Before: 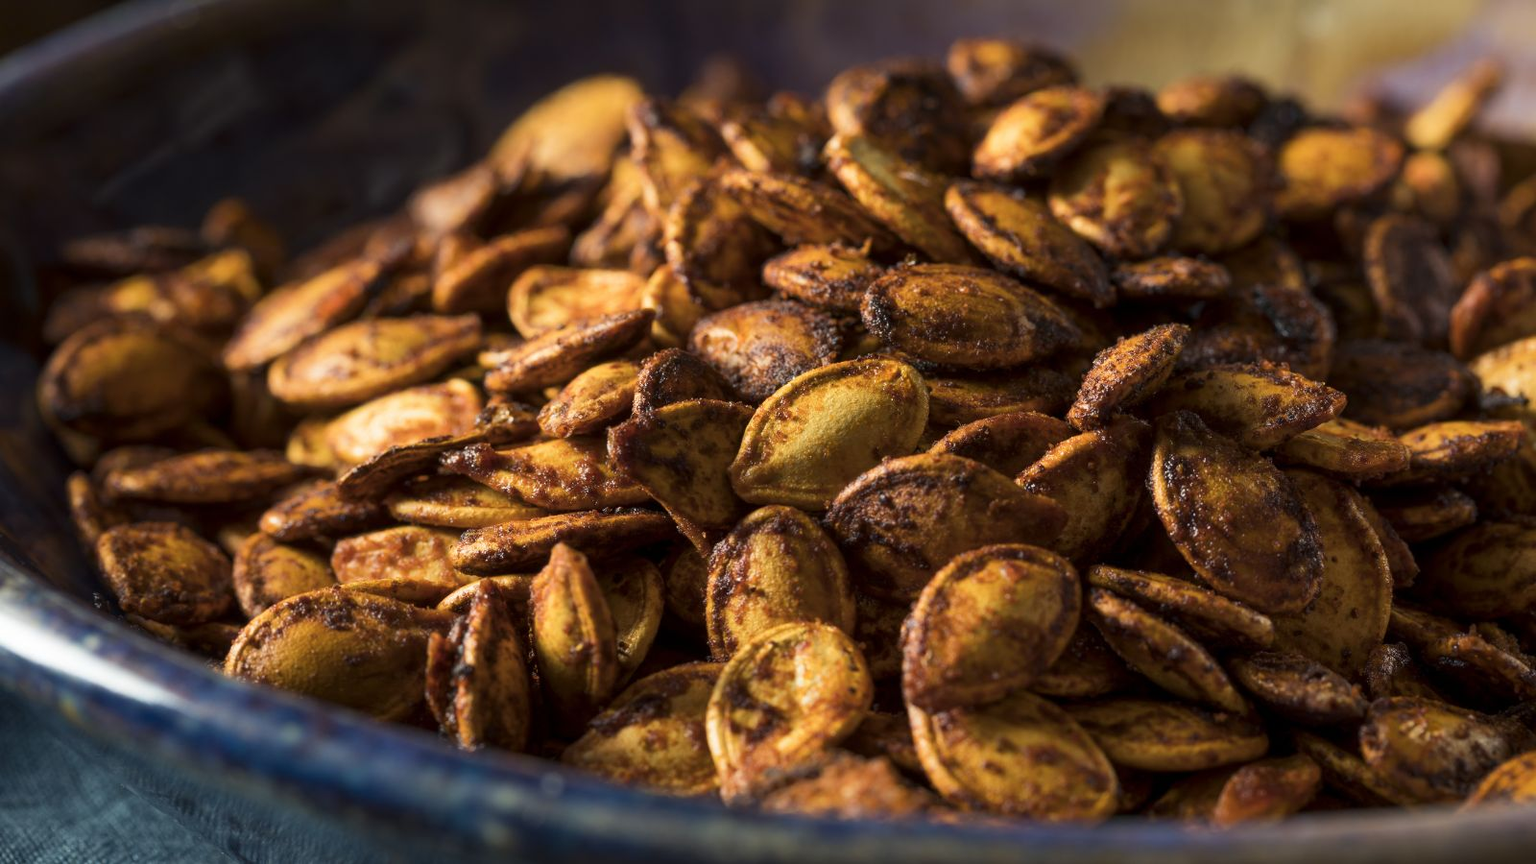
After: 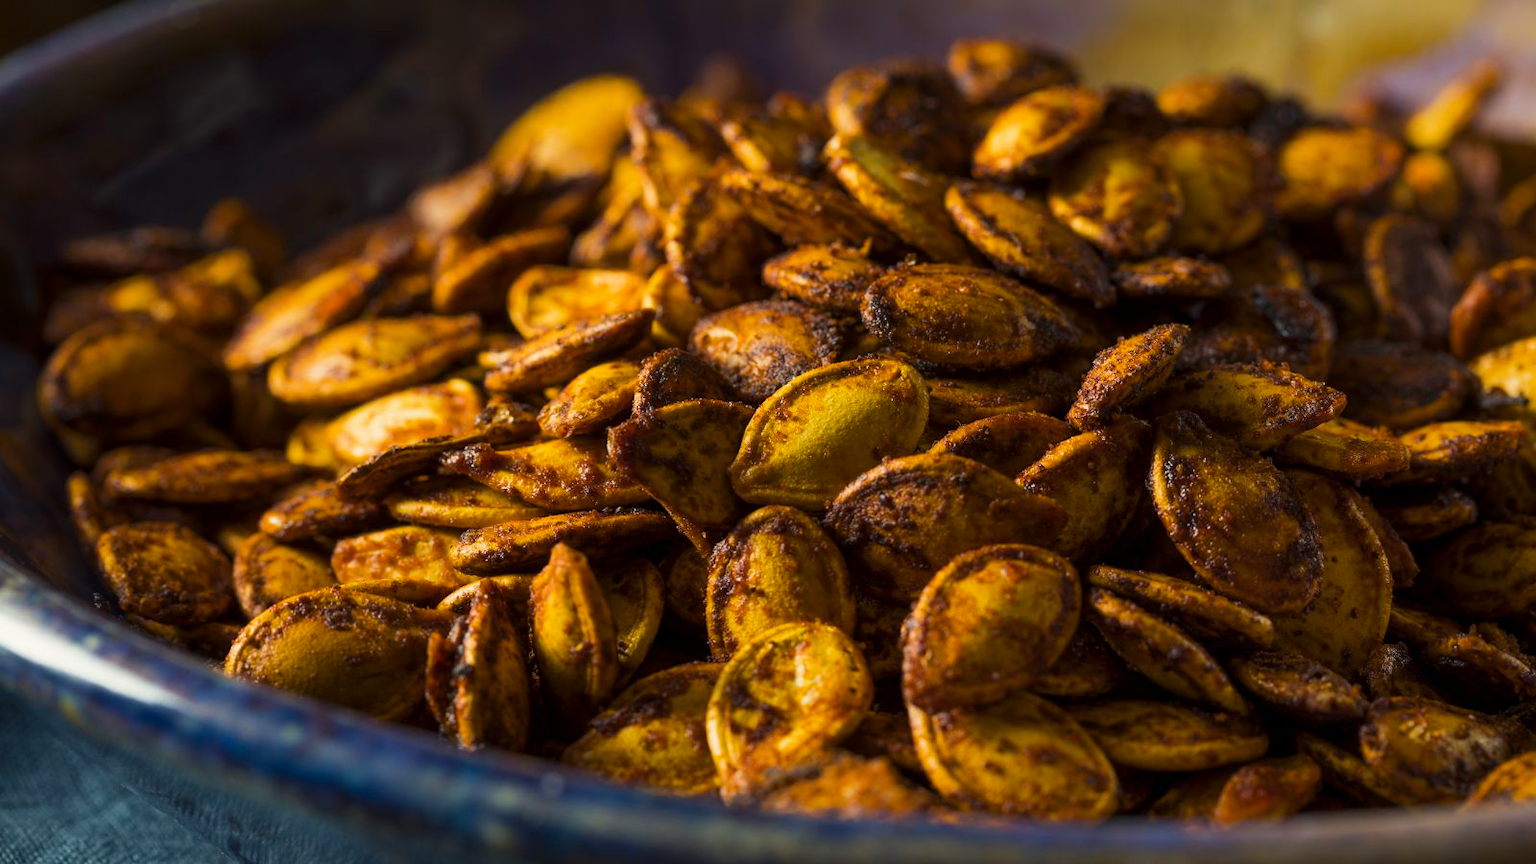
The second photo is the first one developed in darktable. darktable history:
exposure: exposure -0.177 EV, compensate highlight preservation false
color balance rgb: highlights gain › luminance 6.311%, highlights gain › chroma 1.329%, highlights gain › hue 87.56°, perceptual saturation grading › global saturation 30.335%, global vibrance 14.692%
